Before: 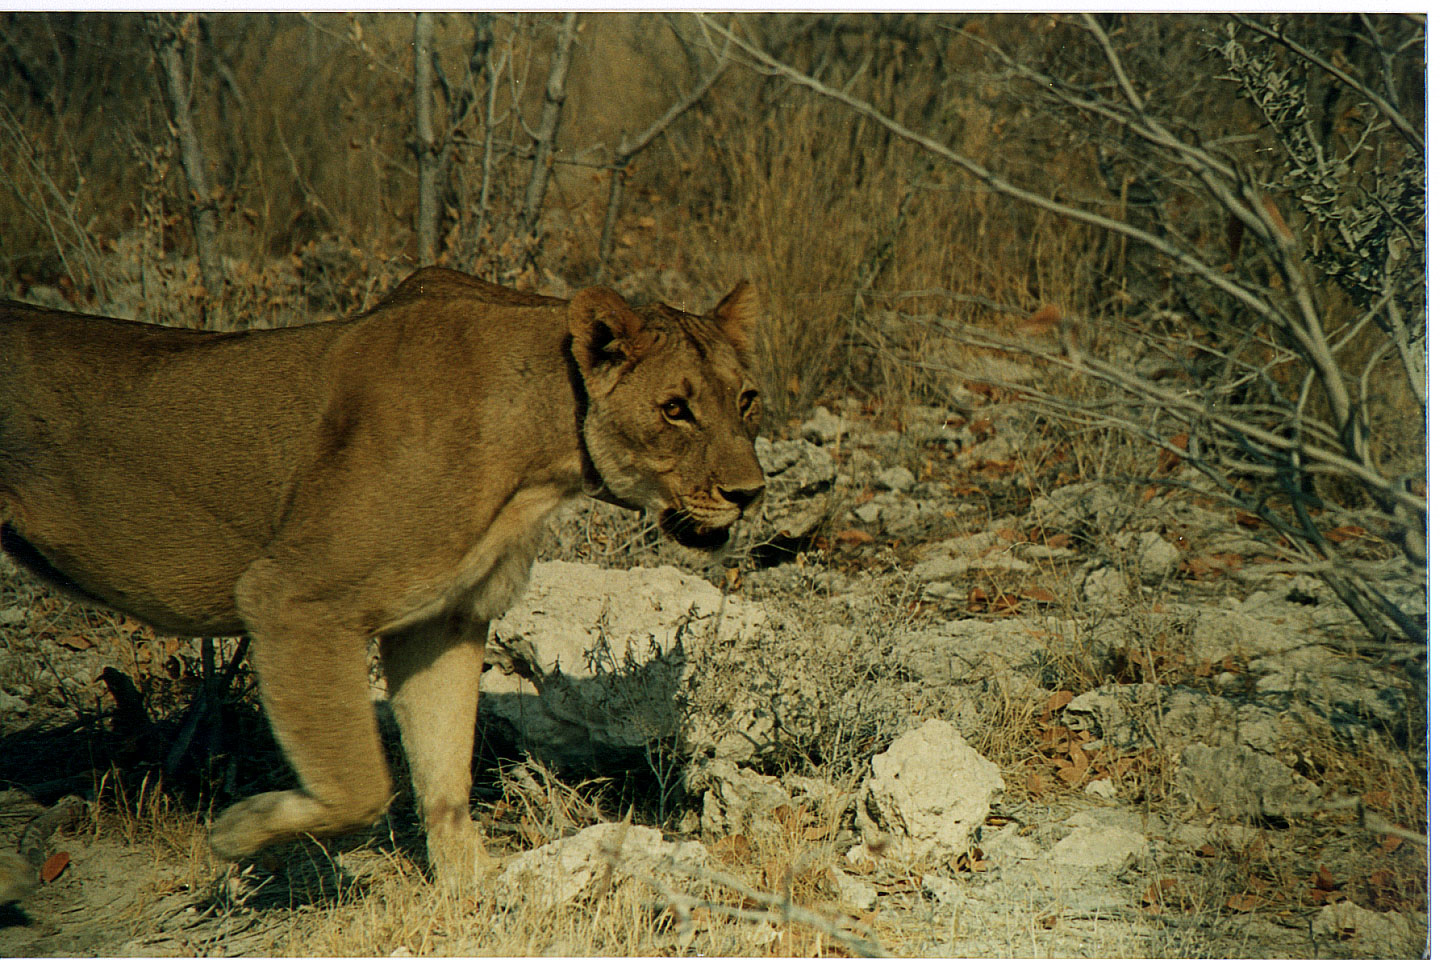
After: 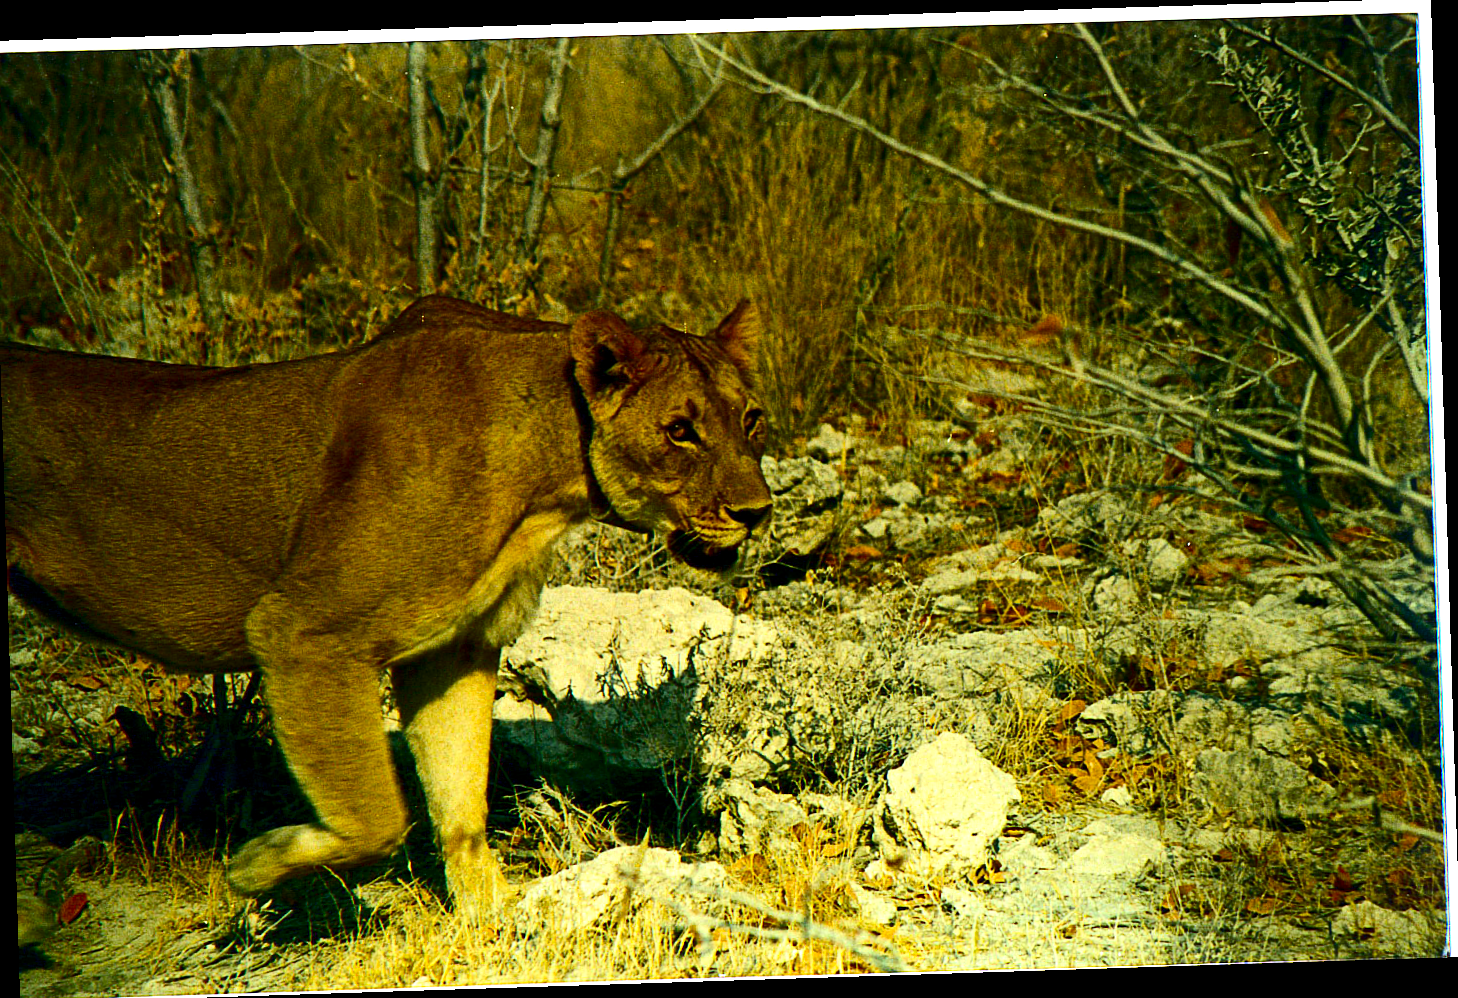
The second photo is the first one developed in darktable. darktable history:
white balance: red 0.967, blue 1.049
color balance rgb: perceptual saturation grading › global saturation 25%, global vibrance 20%
contrast brightness saturation: contrast 0.22, brightness -0.19, saturation 0.24
rotate and perspective: rotation -1.77°, lens shift (horizontal) 0.004, automatic cropping off
crop and rotate: left 0.614%, top 0.179%, bottom 0.309%
exposure: black level correction 0.001, exposure 0.955 EV, compensate exposure bias true, compensate highlight preservation false
